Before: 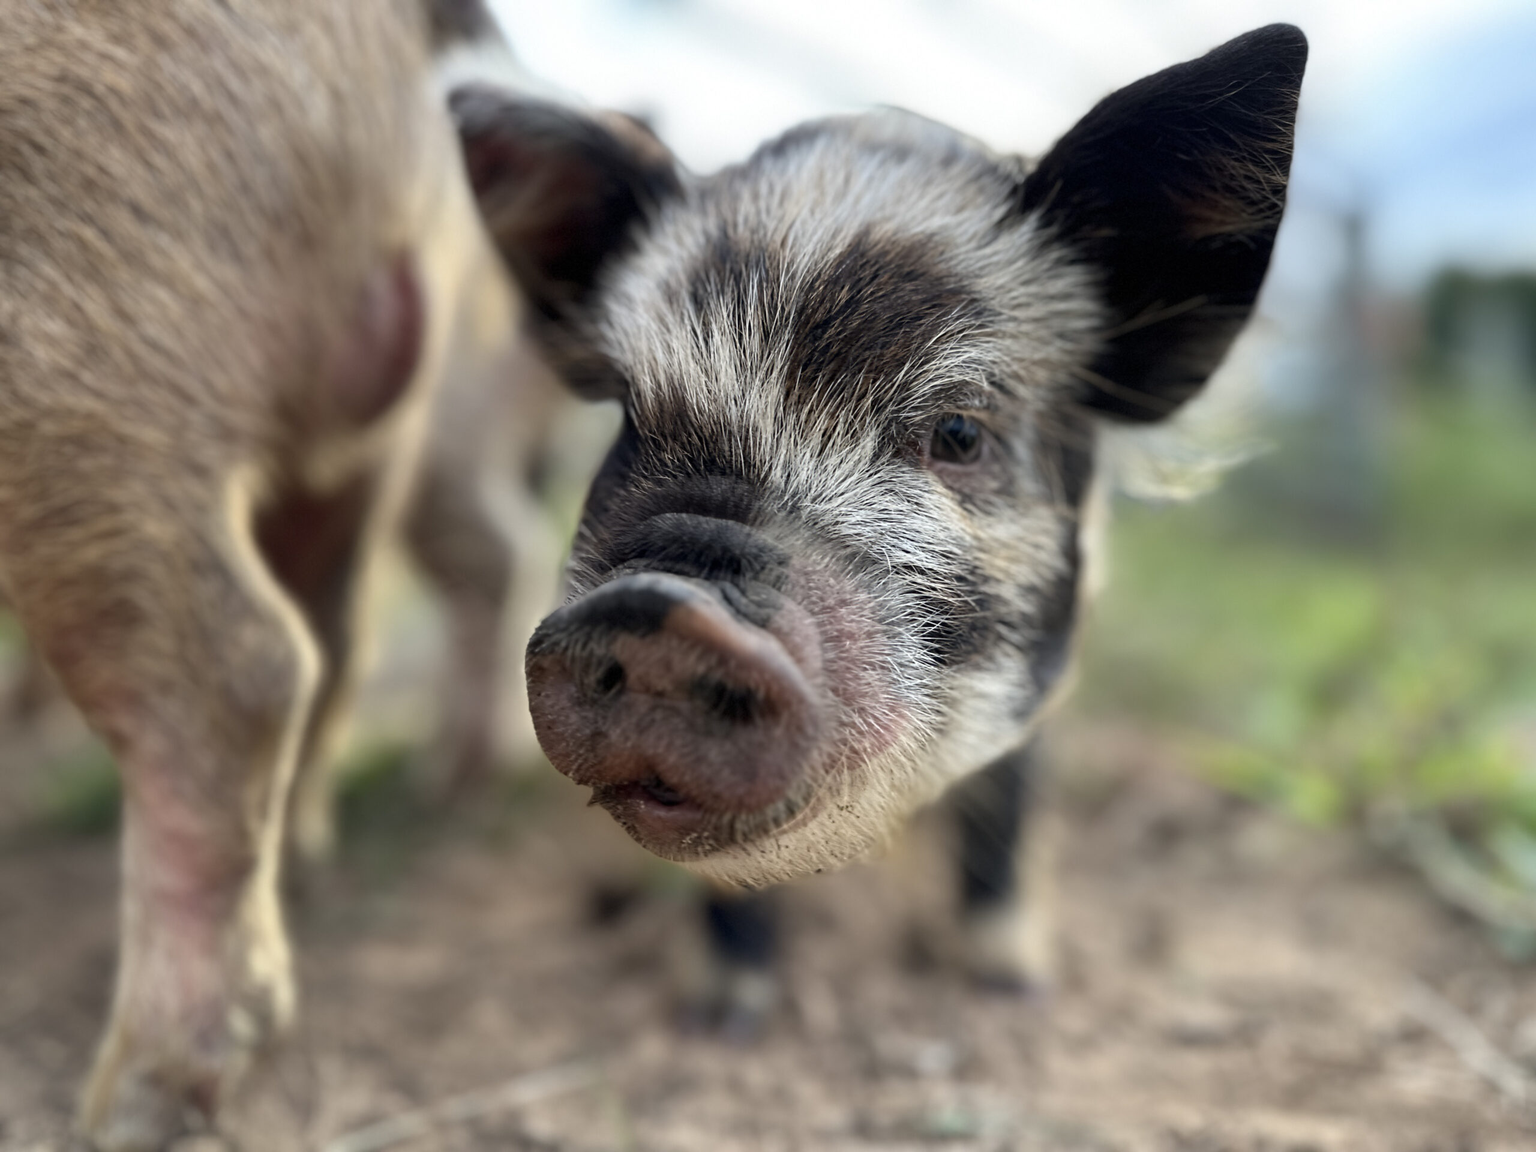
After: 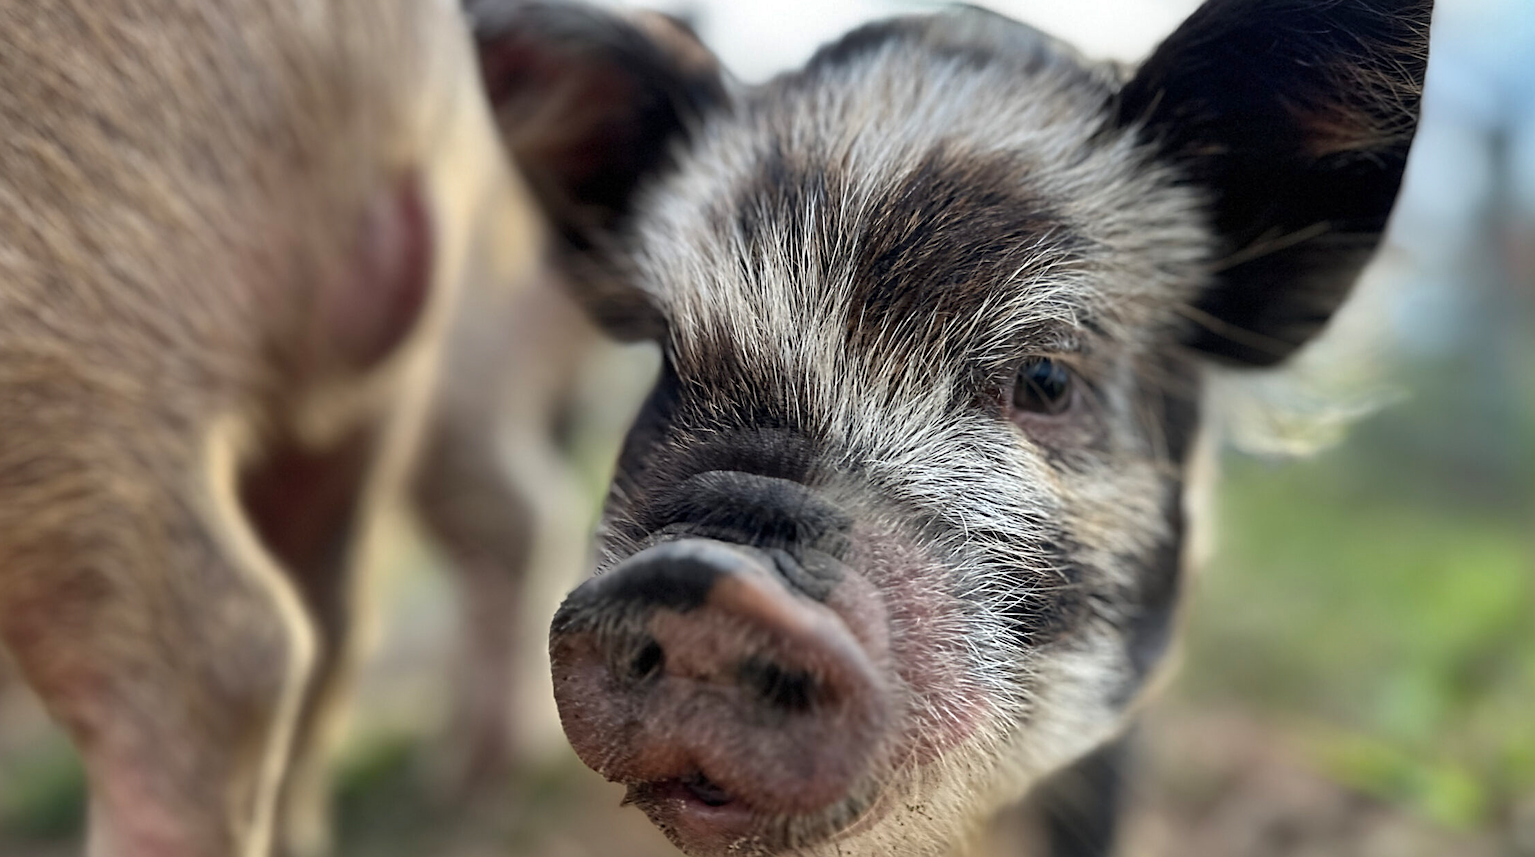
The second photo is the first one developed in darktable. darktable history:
tone equalizer: on, module defaults
shadows and highlights: radius 102.12, shadows 50.67, highlights -65.73, soften with gaussian
sharpen: on, module defaults
crop: left 2.981%, top 8.859%, right 9.652%, bottom 26.041%
